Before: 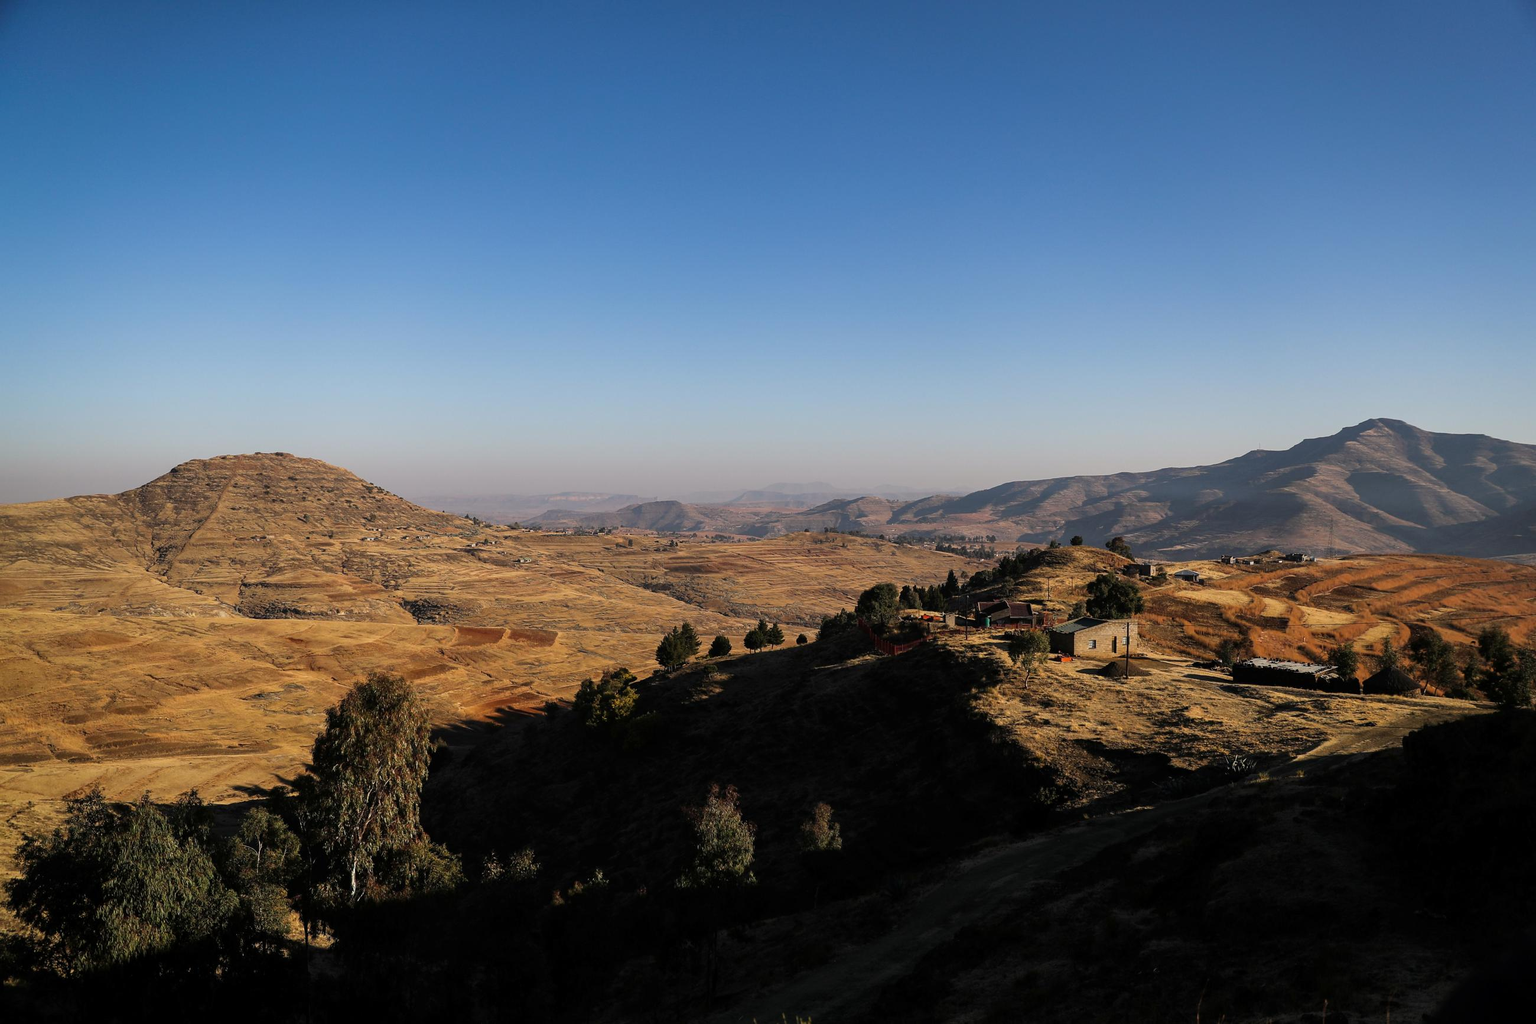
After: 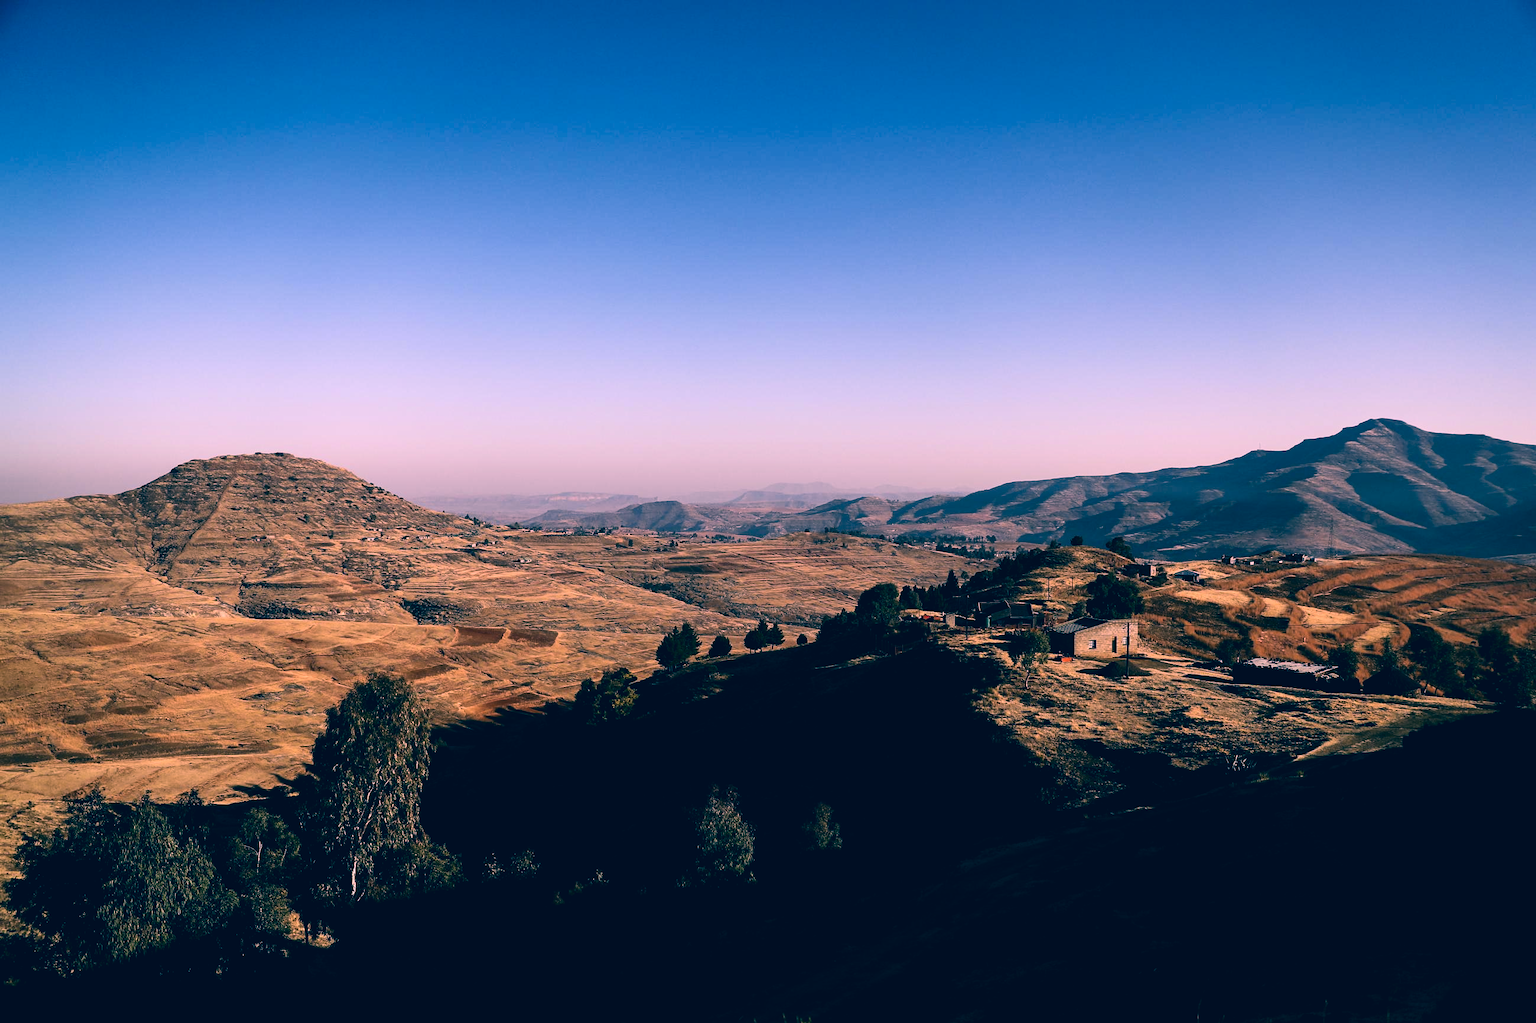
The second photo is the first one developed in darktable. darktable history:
contrast brightness saturation: contrast 0.251, saturation -0.309
color correction: highlights a* 17.4, highlights b* 0.306, shadows a* -15.17, shadows b* -14.73, saturation 1.48
levels: levels [0.016, 0.492, 0.969]
